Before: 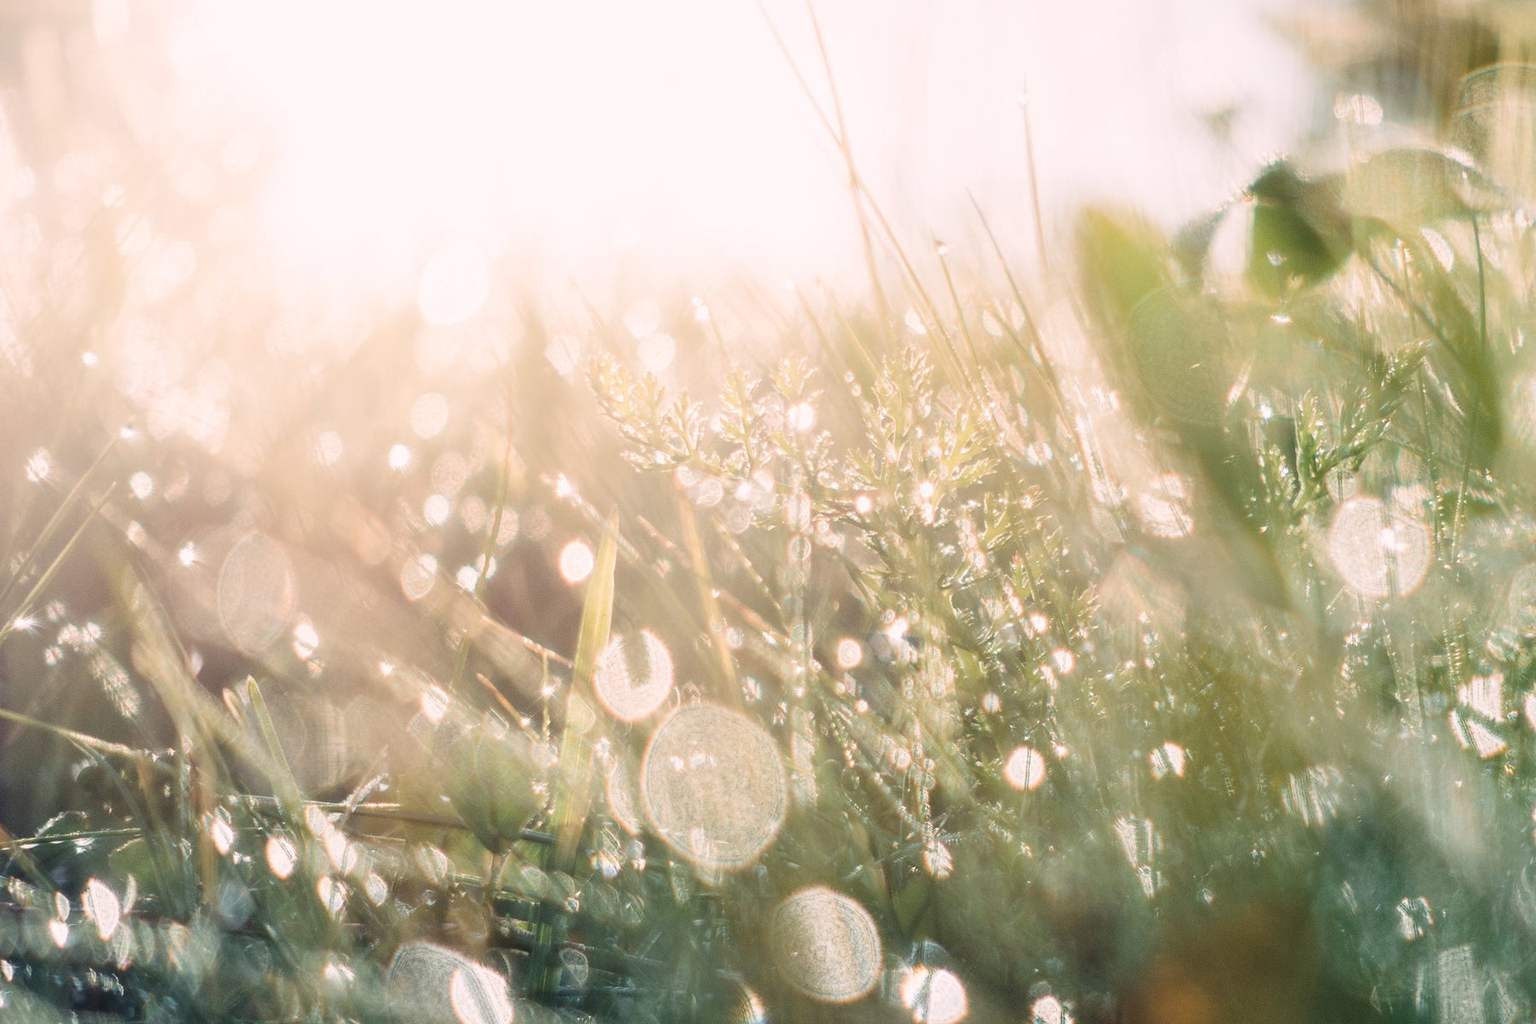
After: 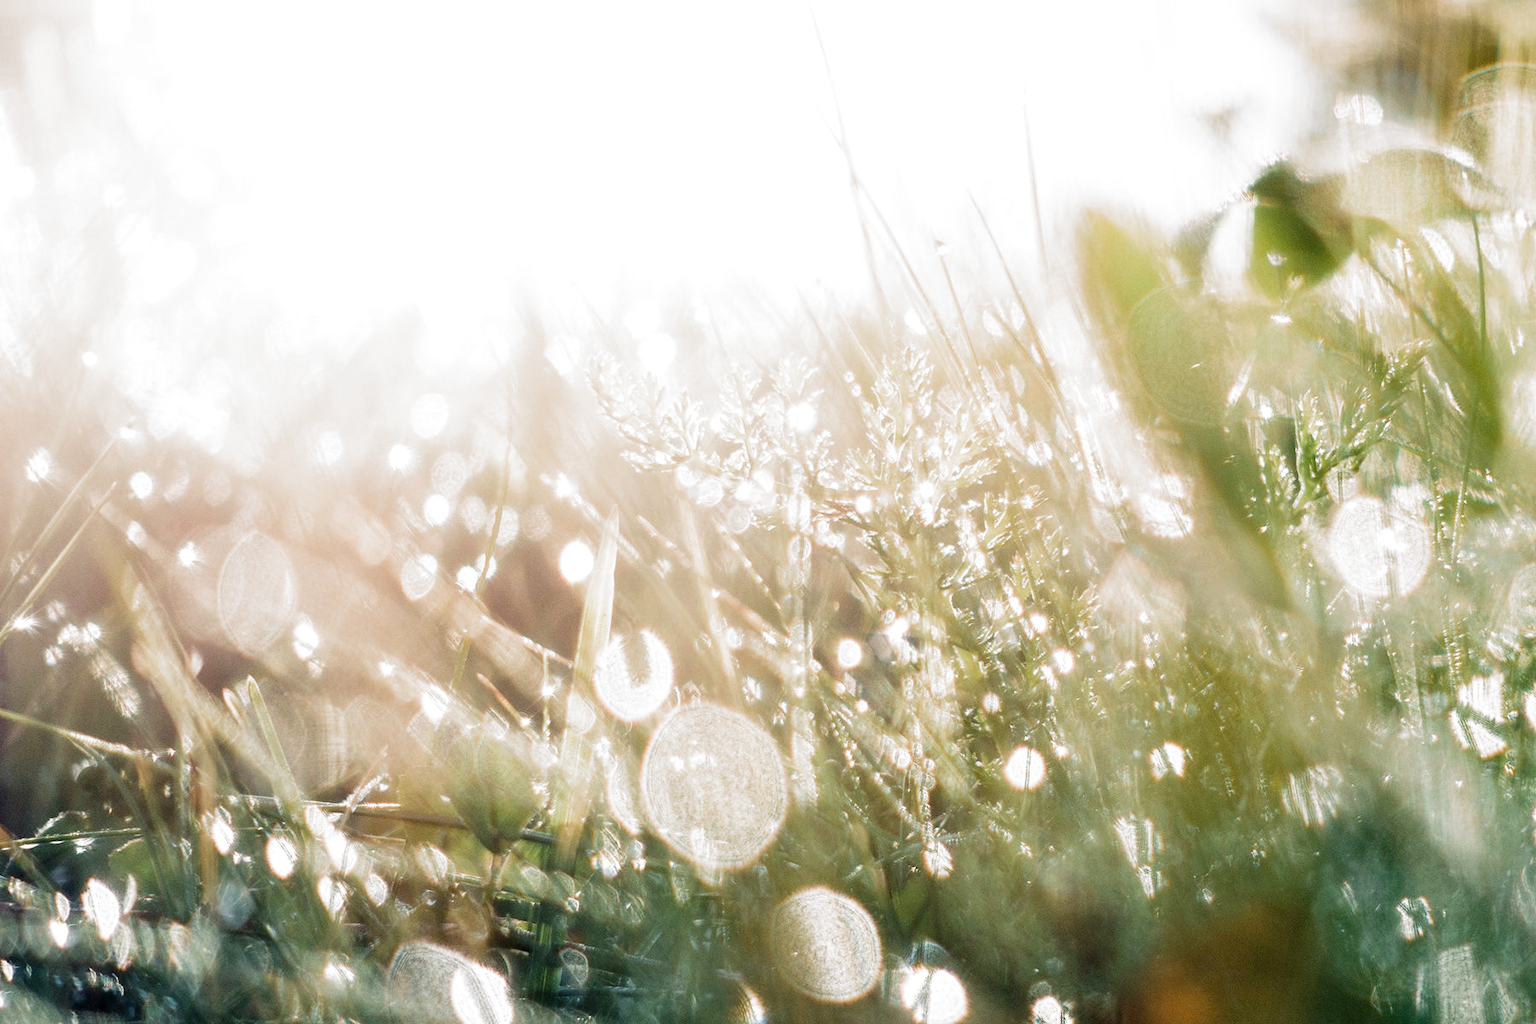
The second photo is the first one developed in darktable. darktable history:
filmic rgb: black relative exposure -8.2 EV, white relative exposure 2.2 EV, threshold 3 EV, hardness 7.11, latitude 75%, contrast 1.325, highlights saturation mix -2%, shadows ↔ highlights balance 30%, preserve chrominance no, color science v5 (2021), contrast in shadows safe, contrast in highlights safe, enable highlight reconstruction true
exposure: black level correction 0, compensate exposure bias true, compensate highlight preservation false
